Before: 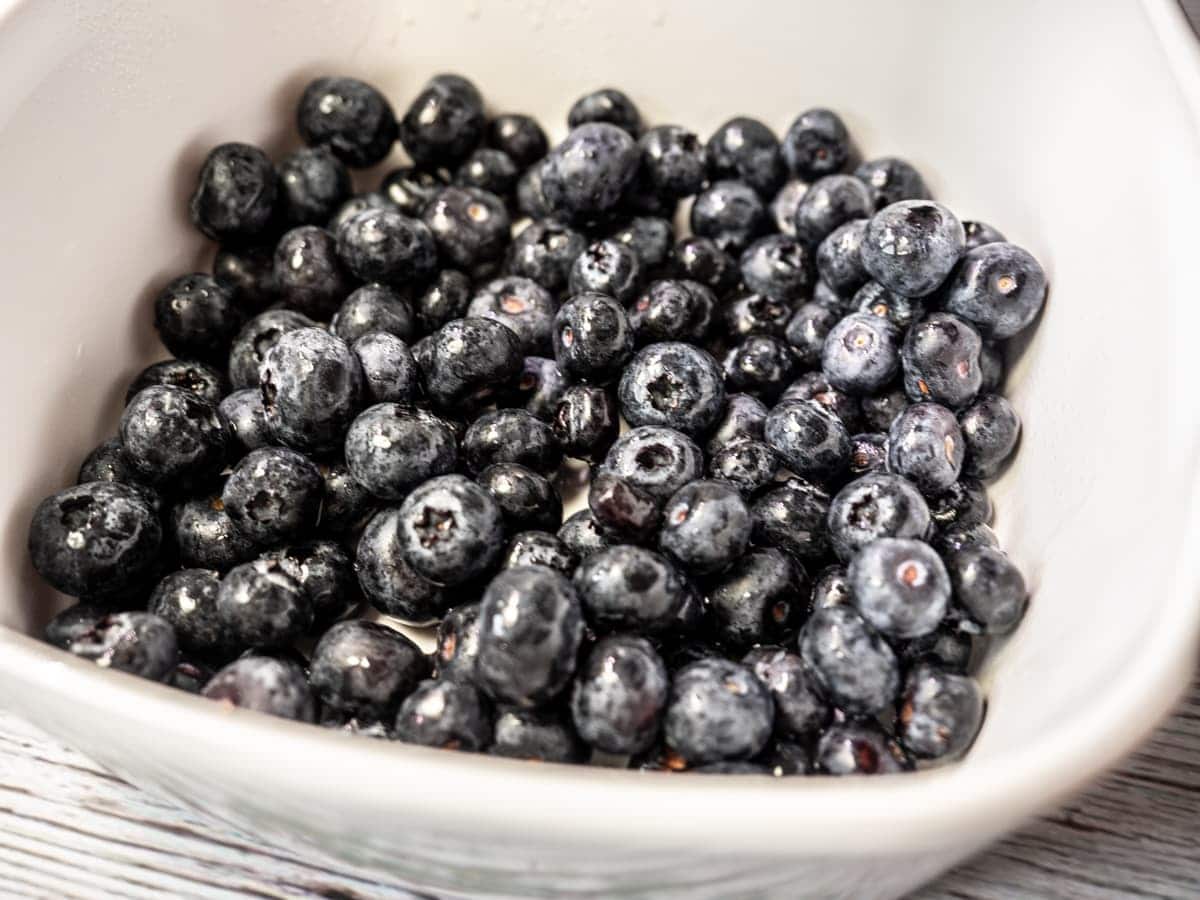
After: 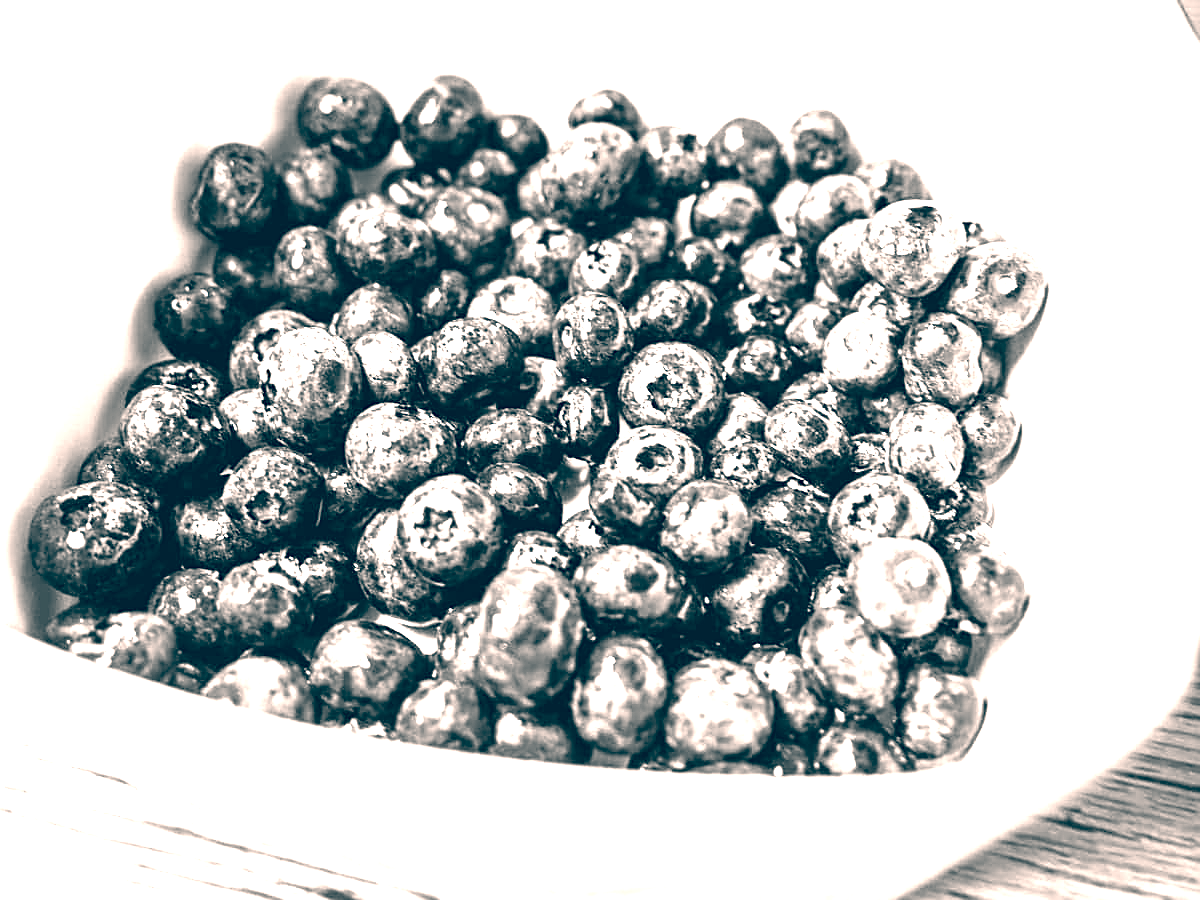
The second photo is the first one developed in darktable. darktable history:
color calibration: output gray [0.267, 0.423, 0.261, 0], illuminant same as pipeline (D50), adaptation none (bypass)
sharpen: on, module defaults
color balance: lift [1.006, 0.985, 1.002, 1.015], gamma [1, 0.953, 1.008, 1.047], gain [1.076, 1.13, 1.004, 0.87]
exposure: exposure 2.003 EV, compensate highlight preservation false
